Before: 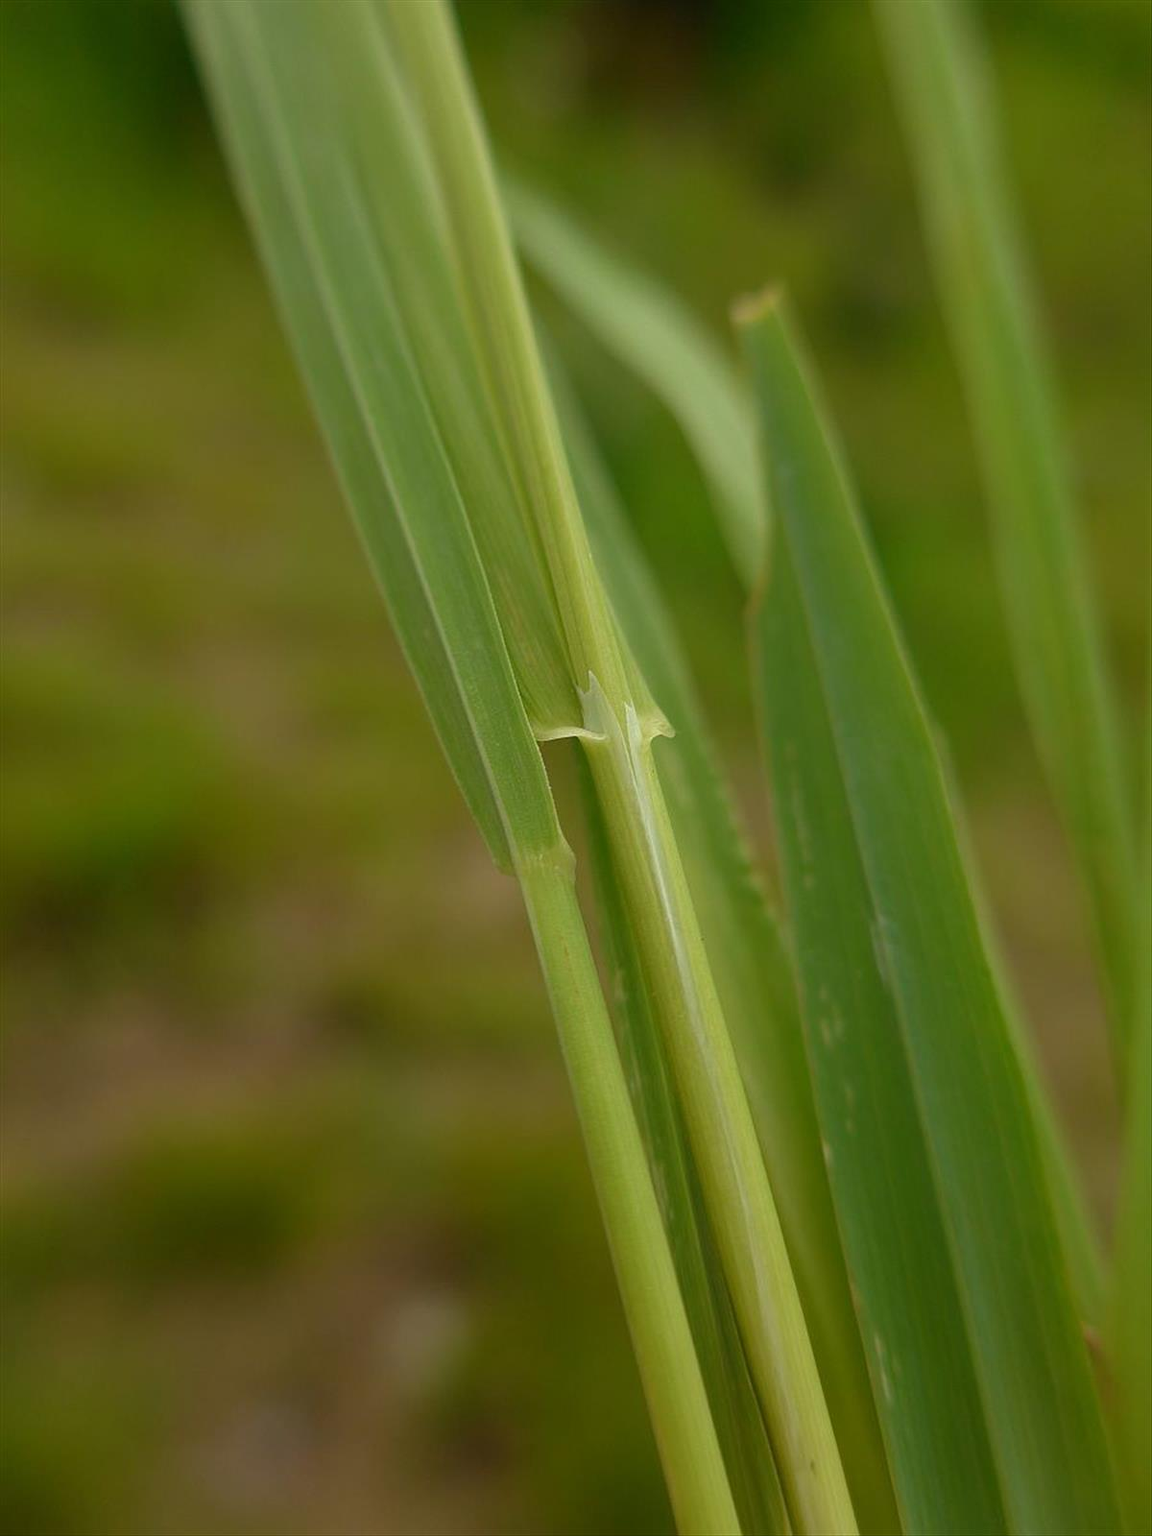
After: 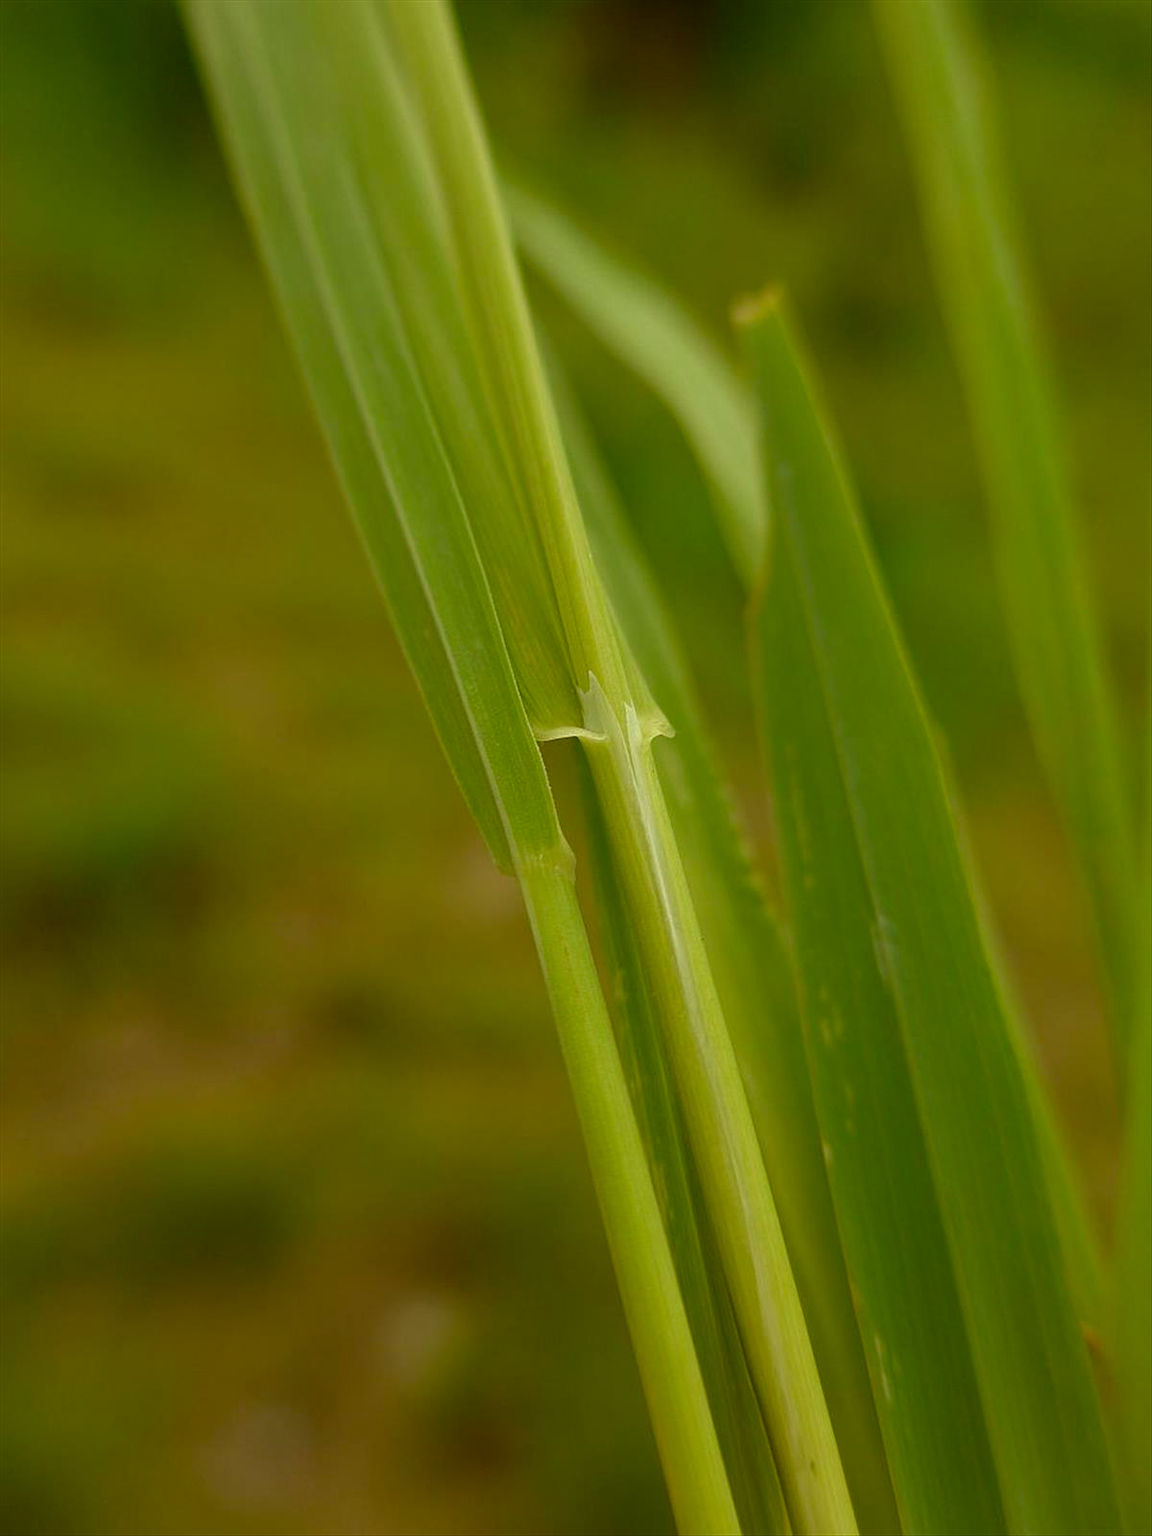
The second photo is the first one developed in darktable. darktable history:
color correction: highlights a* -1.76, highlights b* 9.98, shadows a* 0.605, shadows b* 19.09
